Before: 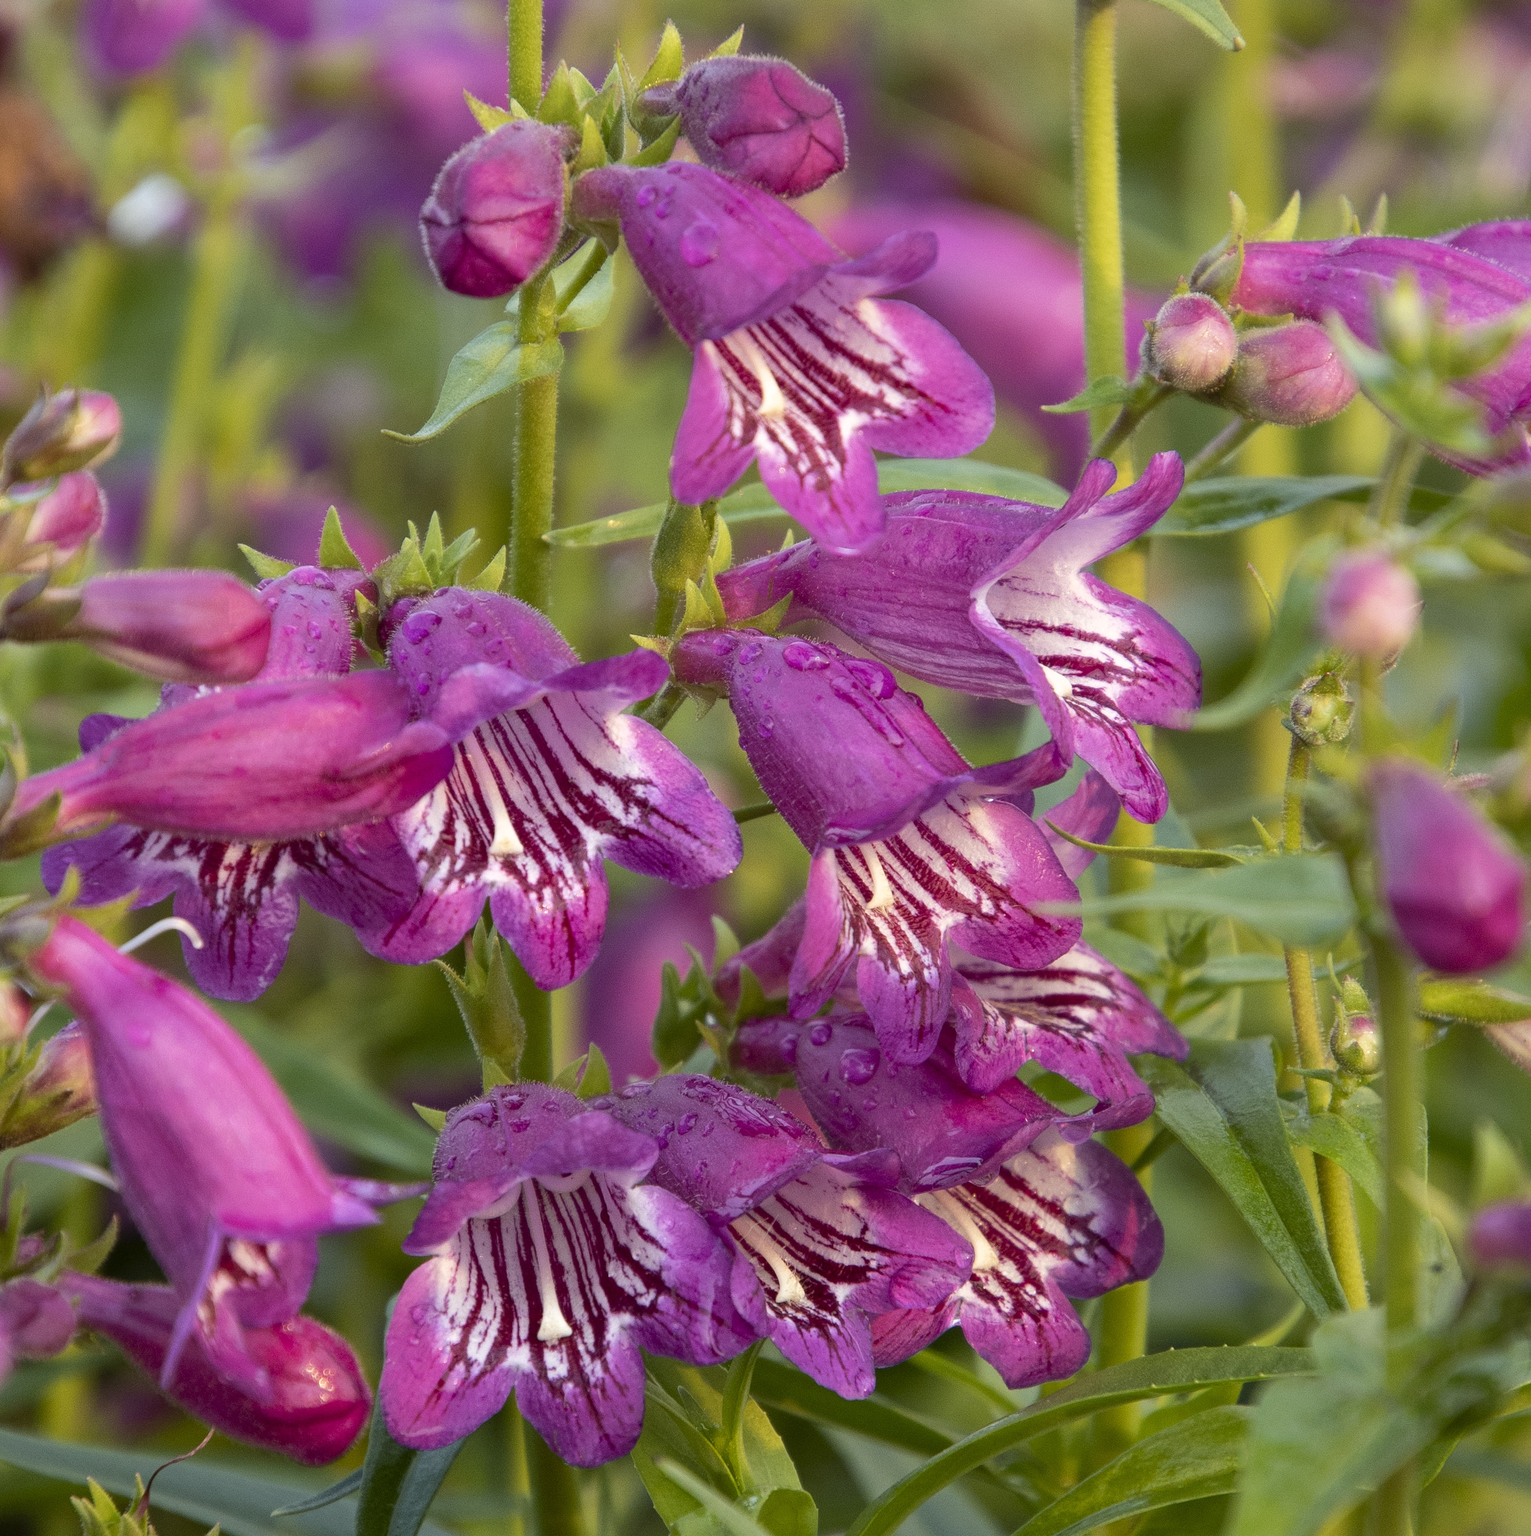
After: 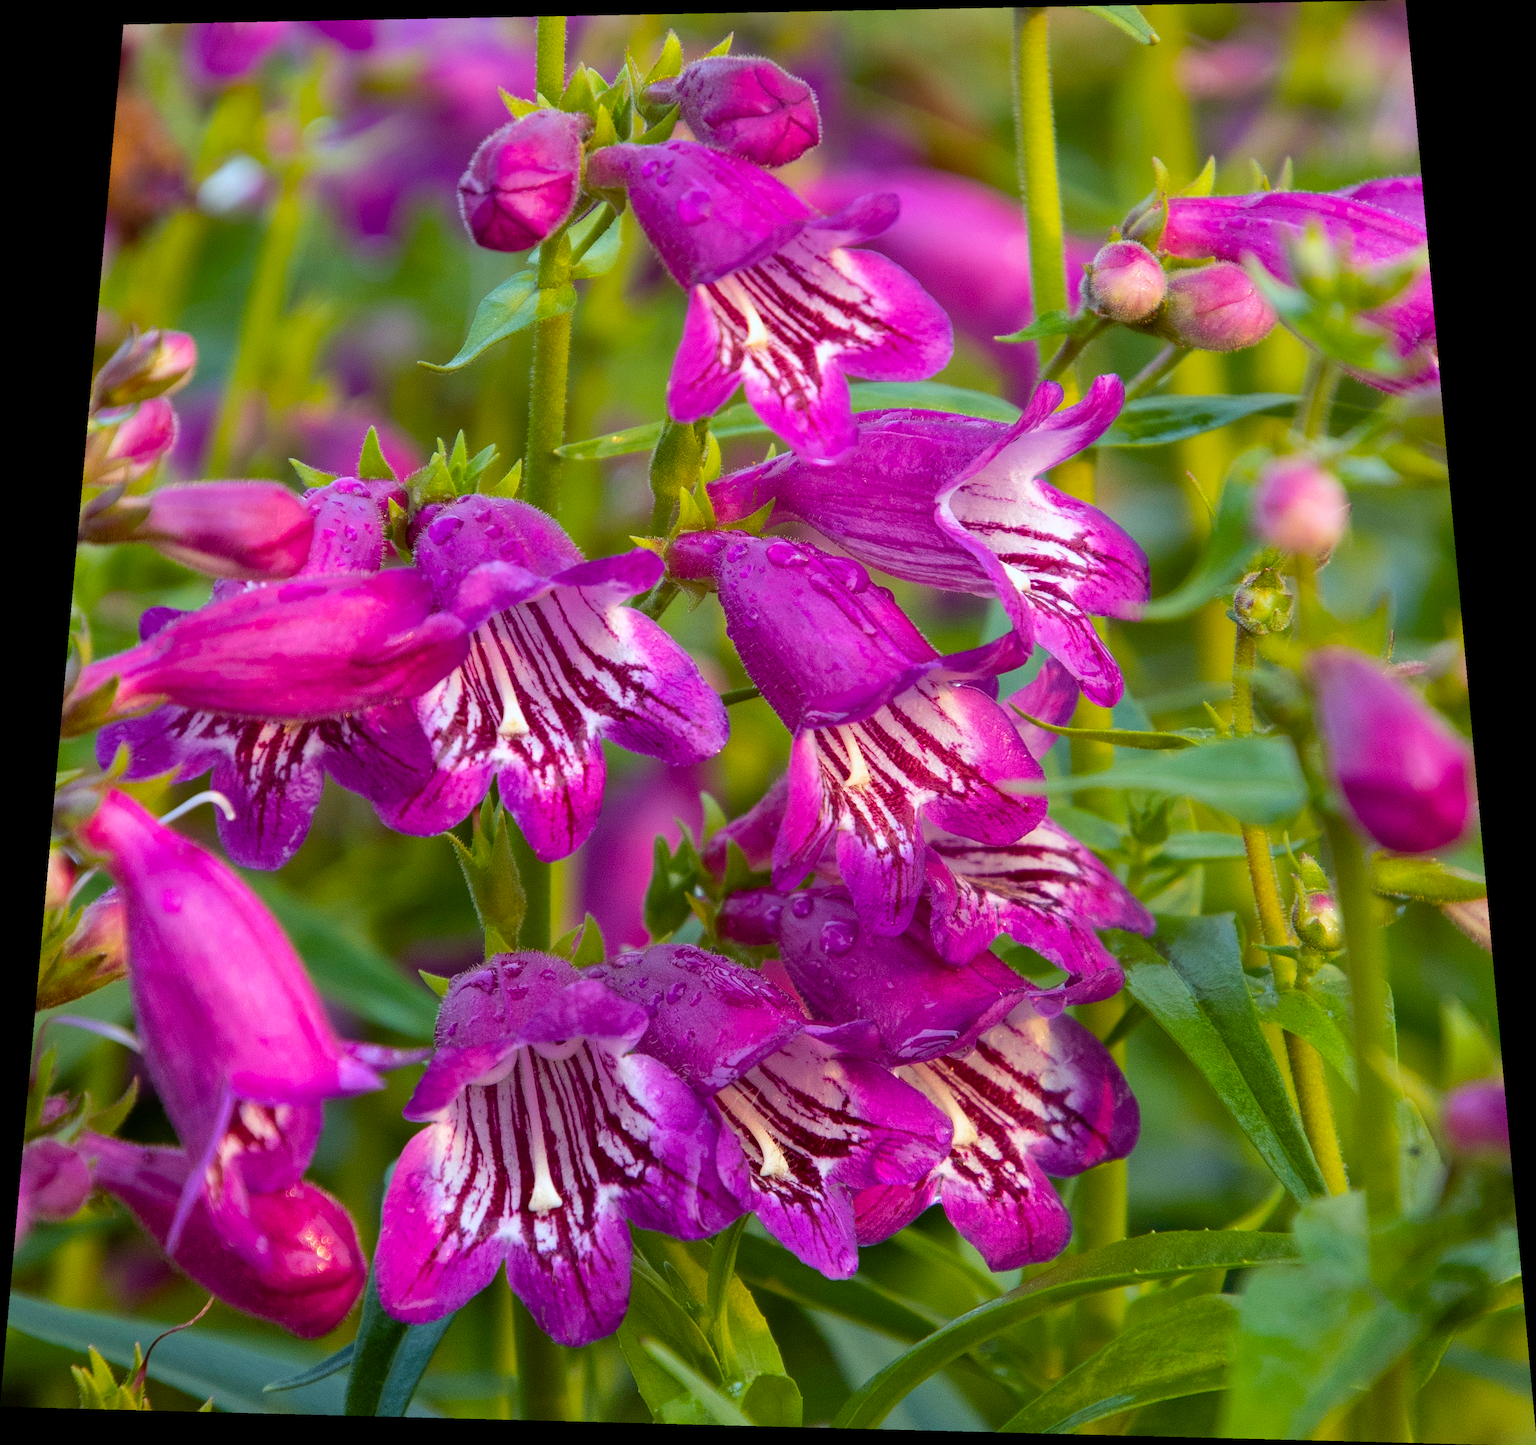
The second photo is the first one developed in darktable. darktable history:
color balance rgb: perceptual saturation grading › global saturation 30%, global vibrance 20%
white balance: red 0.967, blue 1.049
rotate and perspective: rotation 0.128°, lens shift (vertical) -0.181, lens shift (horizontal) -0.044, shear 0.001, automatic cropping off
